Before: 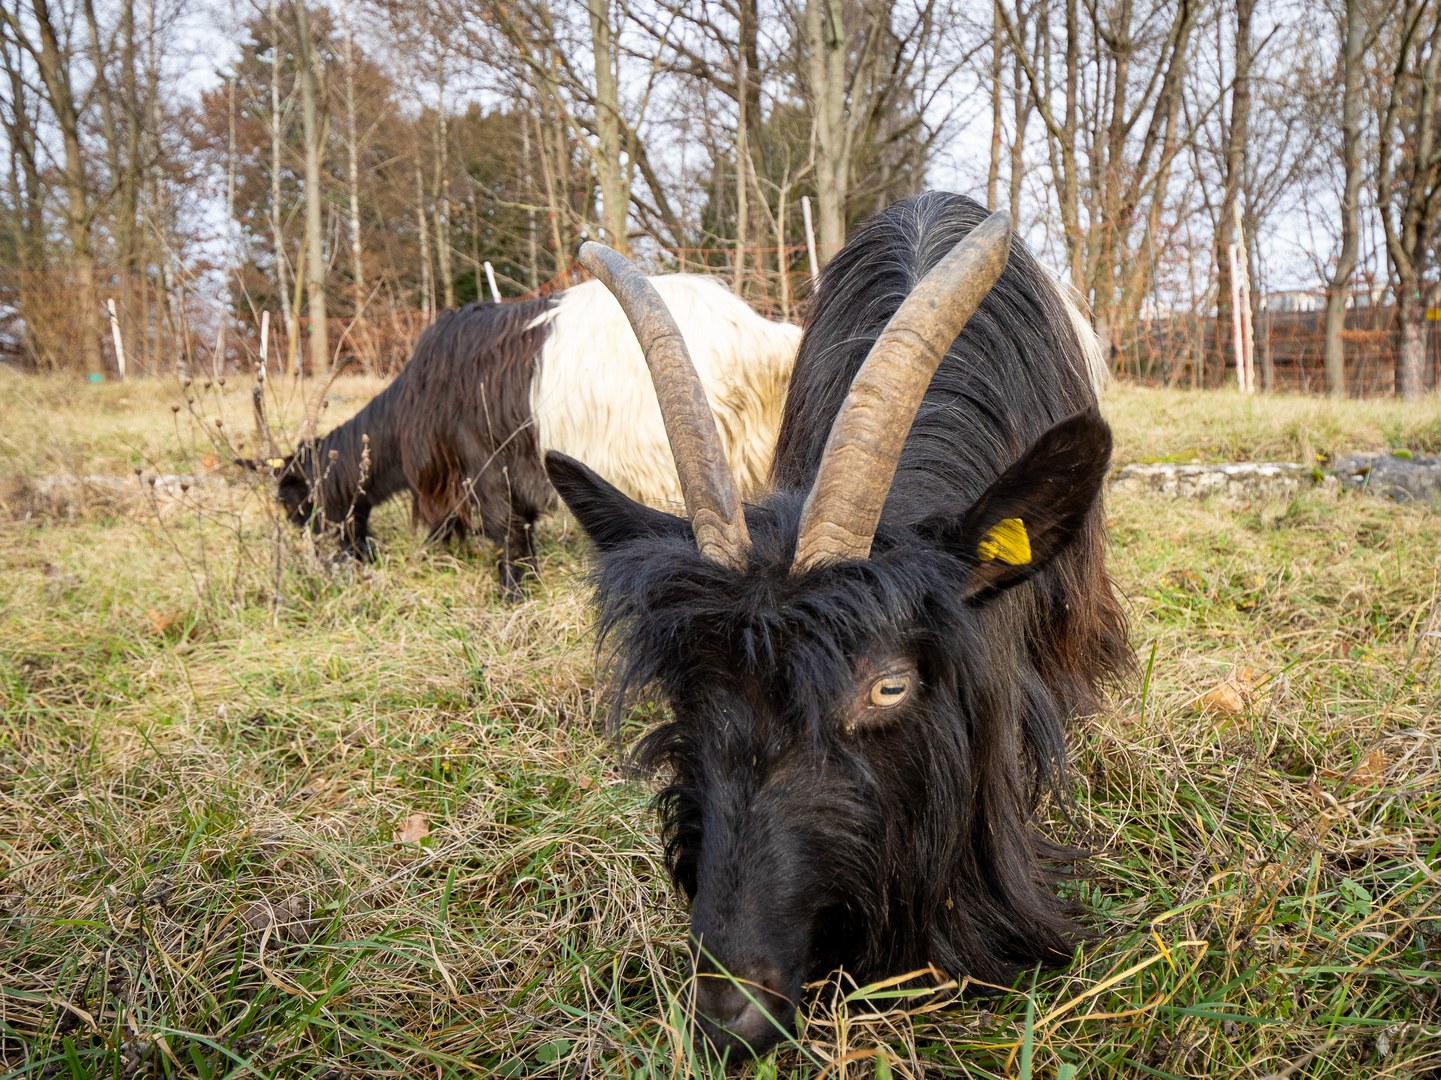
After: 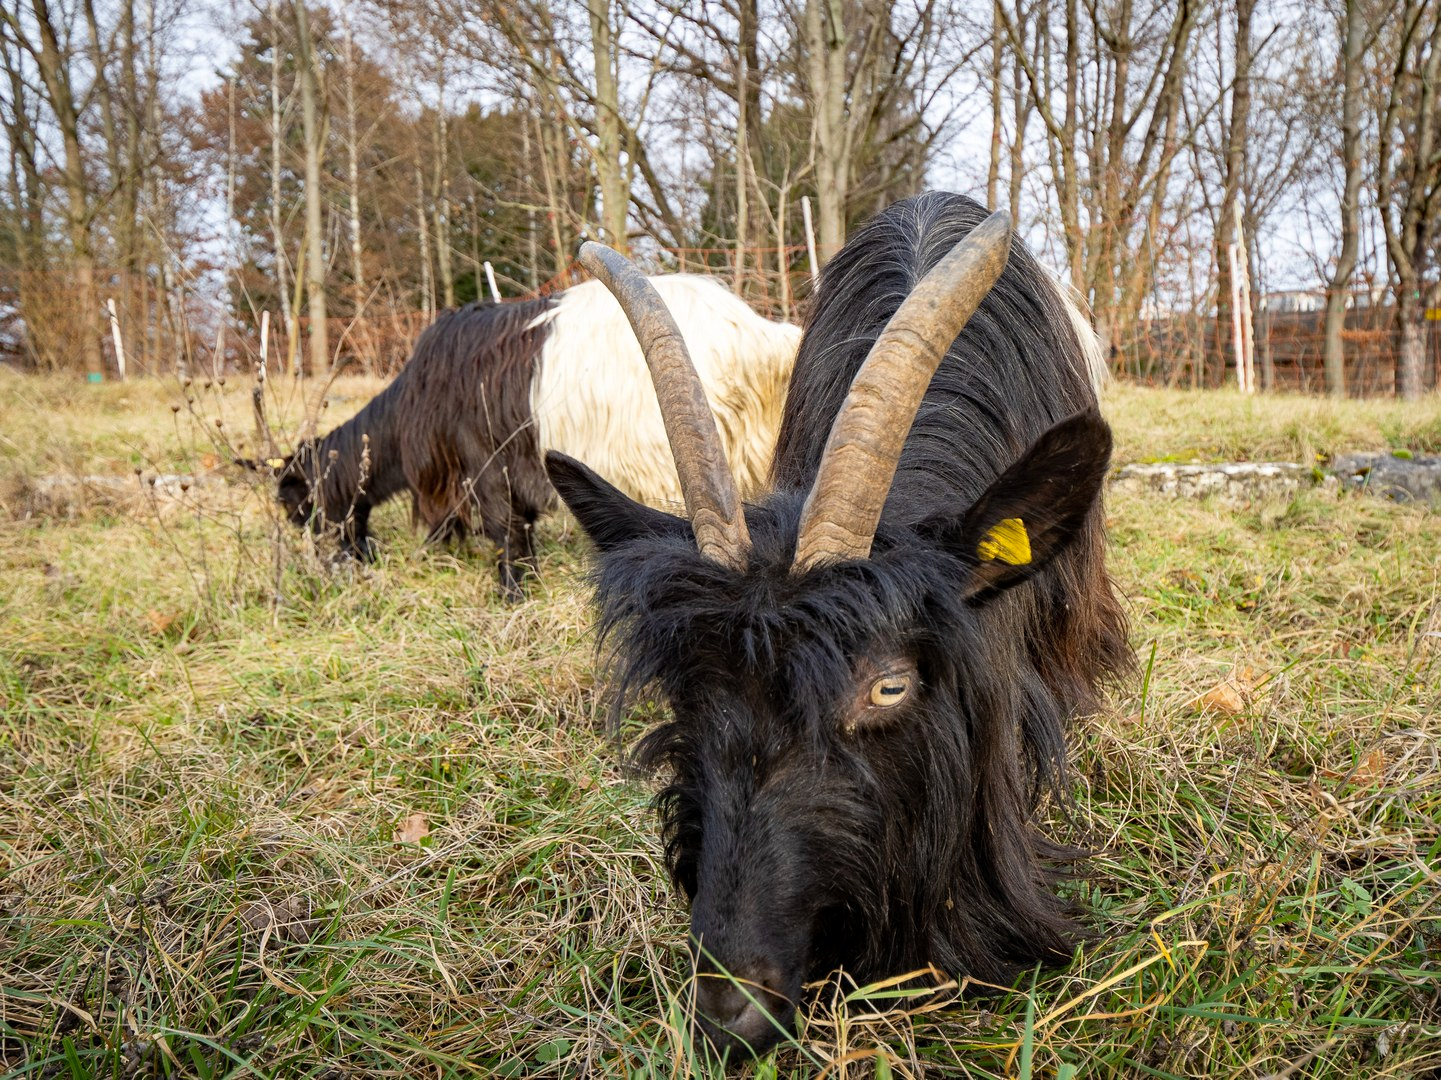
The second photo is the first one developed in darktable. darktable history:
haze removal: compatibility mode true, adaptive false
levels: mode automatic, black 0.023%, white 99.97%, levels [0.062, 0.494, 0.925]
